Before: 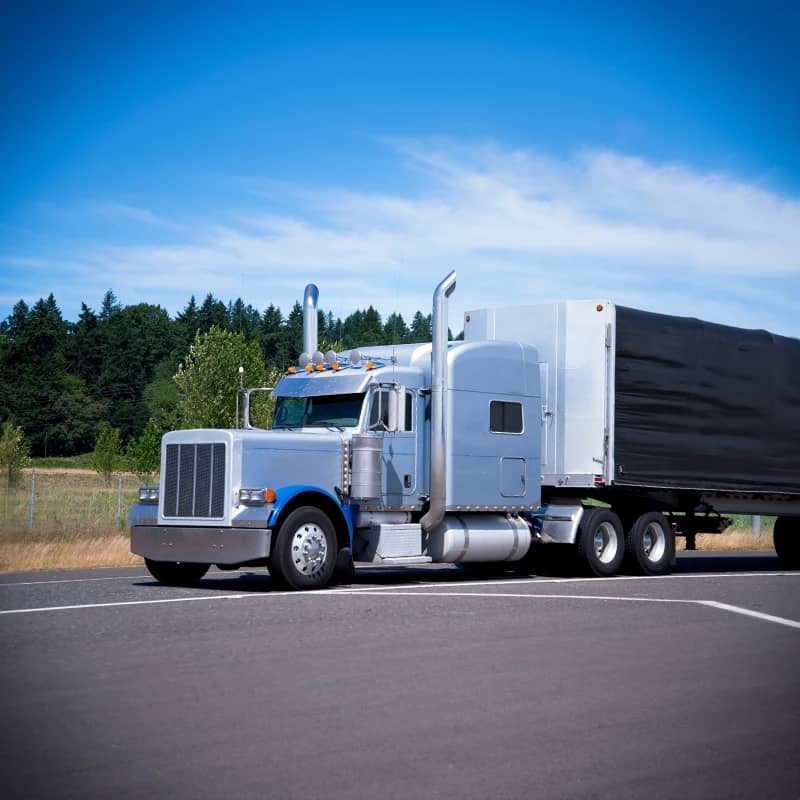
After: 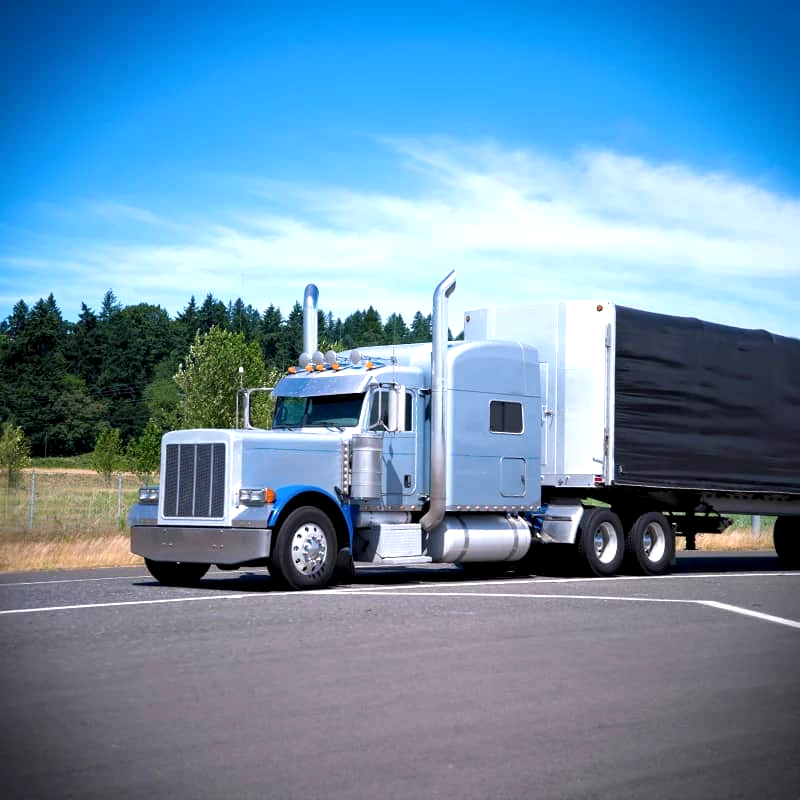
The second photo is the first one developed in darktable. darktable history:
local contrast: highlights 107%, shadows 102%, detail 119%, midtone range 0.2
exposure: exposure 0.474 EV, compensate highlight preservation false
